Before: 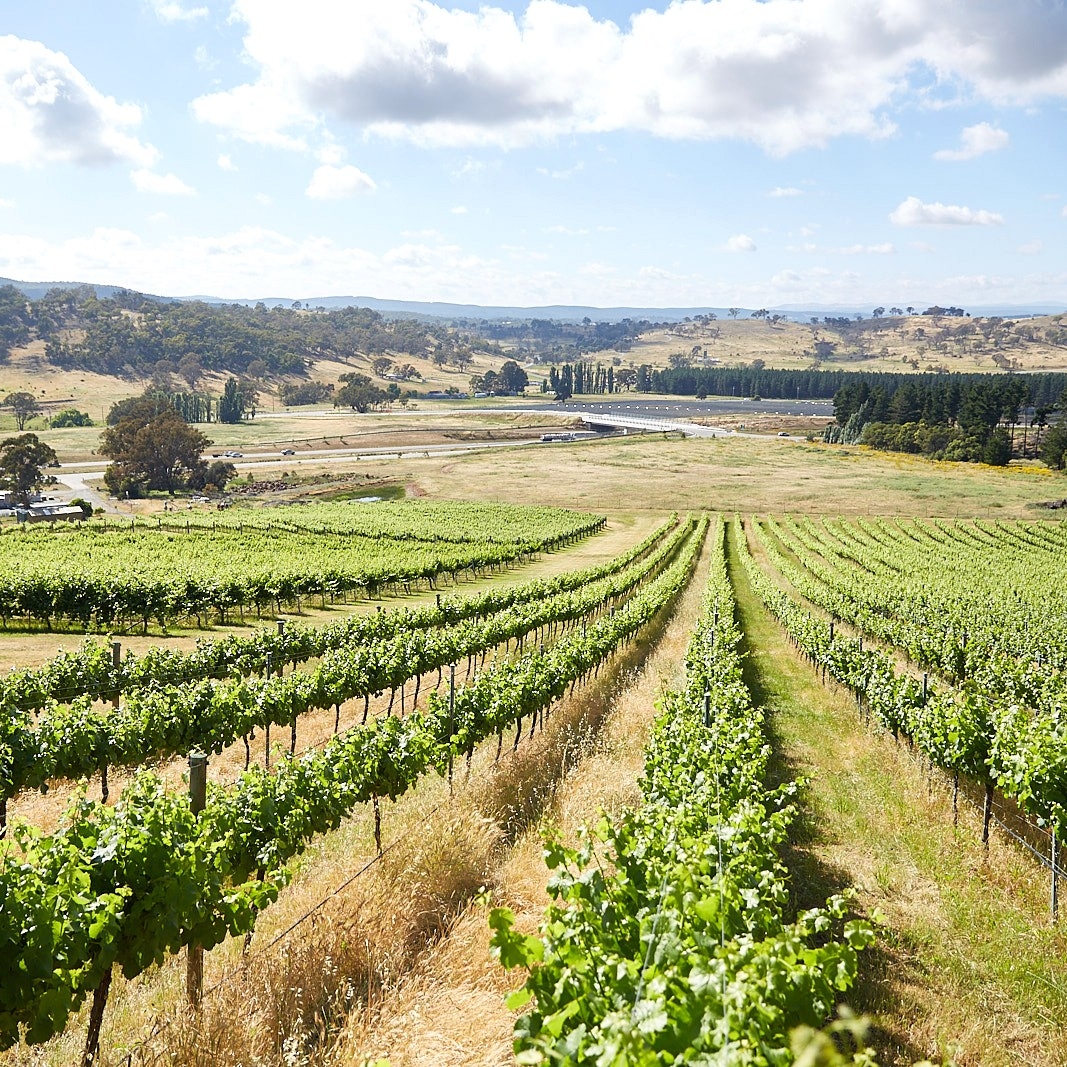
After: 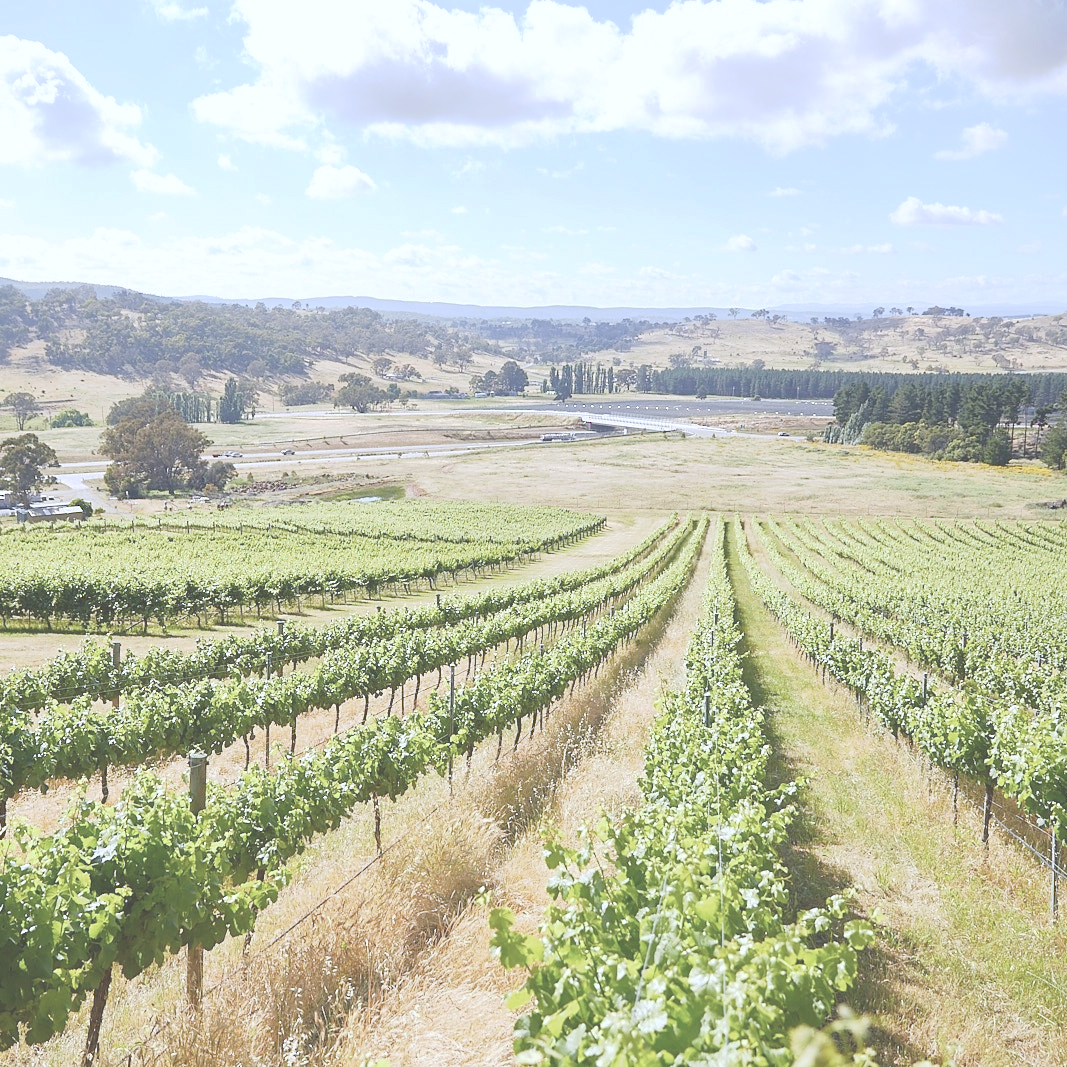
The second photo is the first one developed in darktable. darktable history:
tone curve: curves: ch0 [(0, 0) (0.003, 0.275) (0.011, 0.288) (0.025, 0.309) (0.044, 0.326) (0.069, 0.346) (0.1, 0.37) (0.136, 0.396) (0.177, 0.432) (0.224, 0.473) (0.277, 0.516) (0.335, 0.566) (0.399, 0.611) (0.468, 0.661) (0.543, 0.711) (0.623, 0.761) (0.709, 0.817) (0.801, 0.867) (0.898, 0.911) (1, 1)], preserve colors none
white balance: red 0.967, blue 1.119, emerald 0.756
